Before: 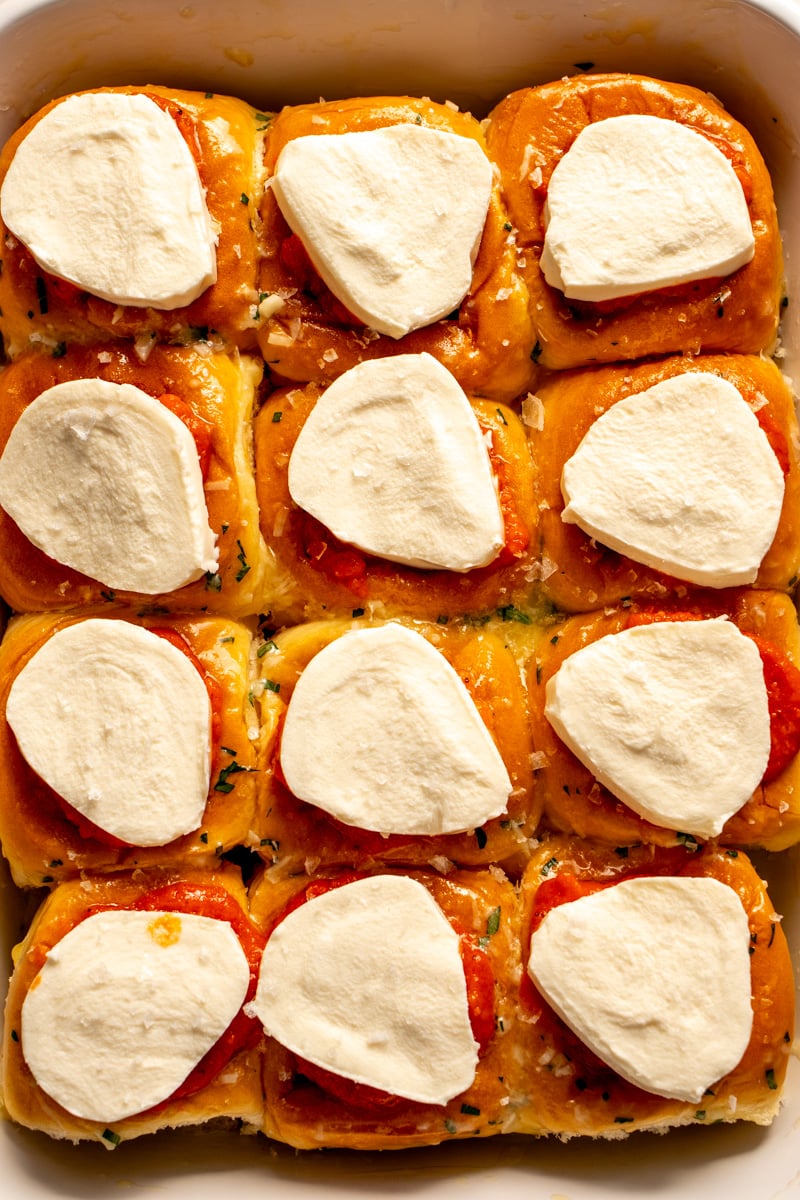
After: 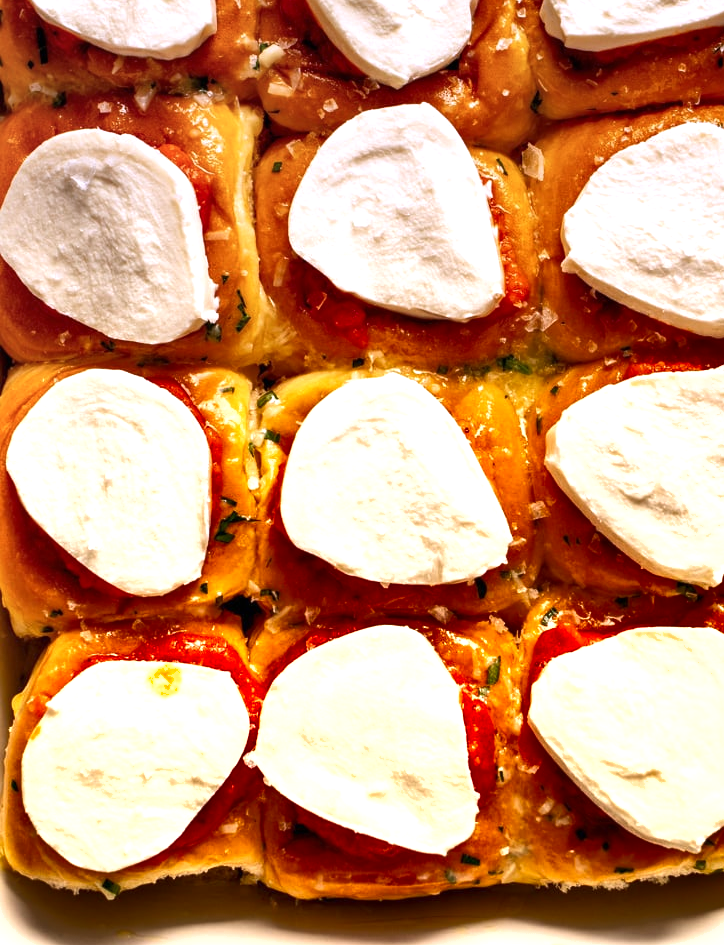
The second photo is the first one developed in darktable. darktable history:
exposure: black level correction 0, exposure 1.015 EV, compensate exposure bias true, compensate highlight preservation false
crop: top 20.916%, right 9.437%, bottom 0.316%
shadows and highlights: soften with gaussian
contrast brightness saturation: saturation -0.05
graduated density: hue 238.83°, saturation 50%
